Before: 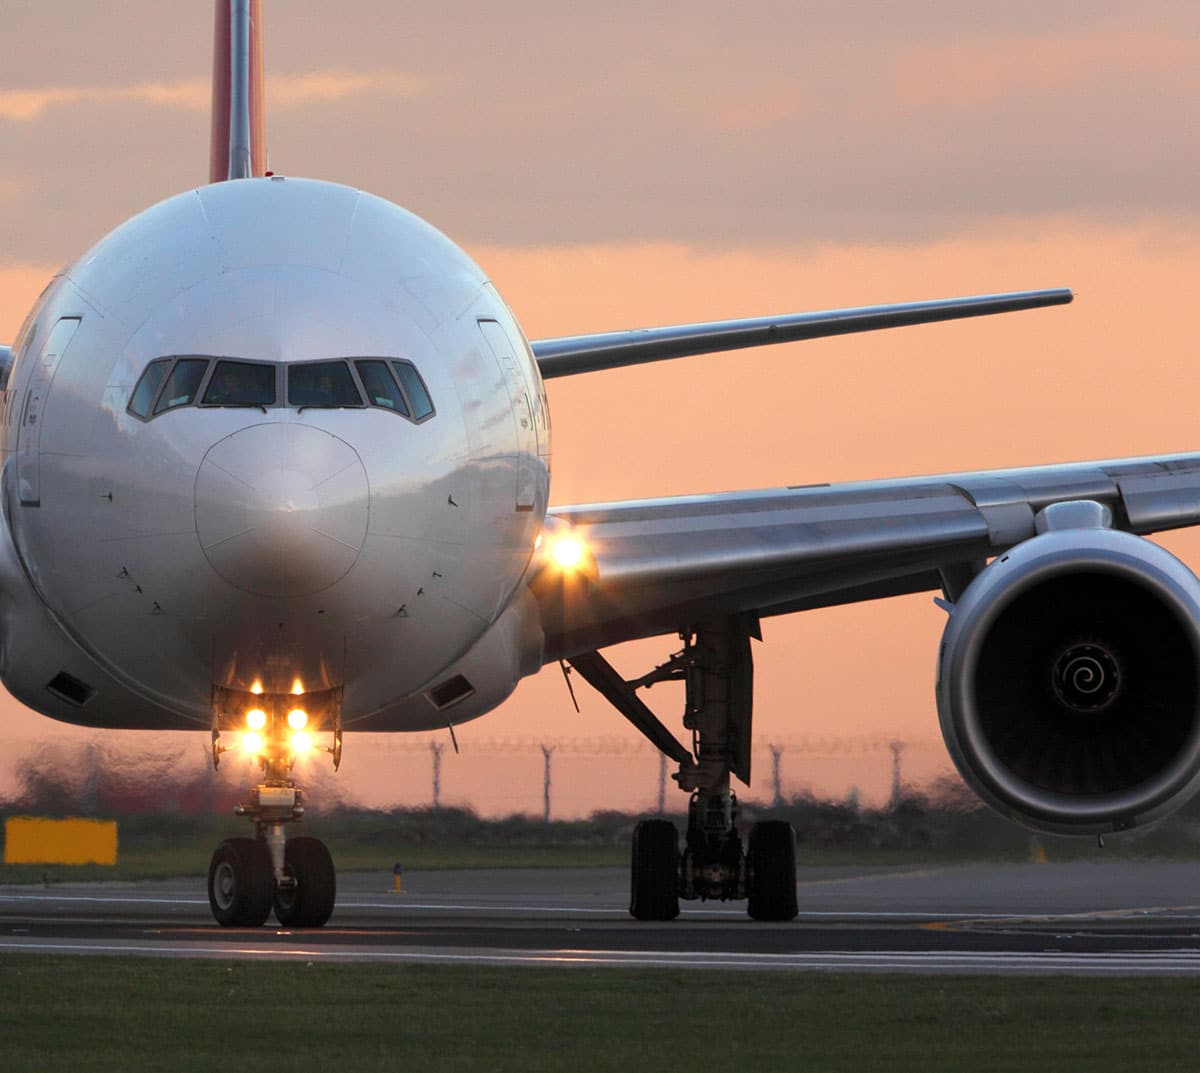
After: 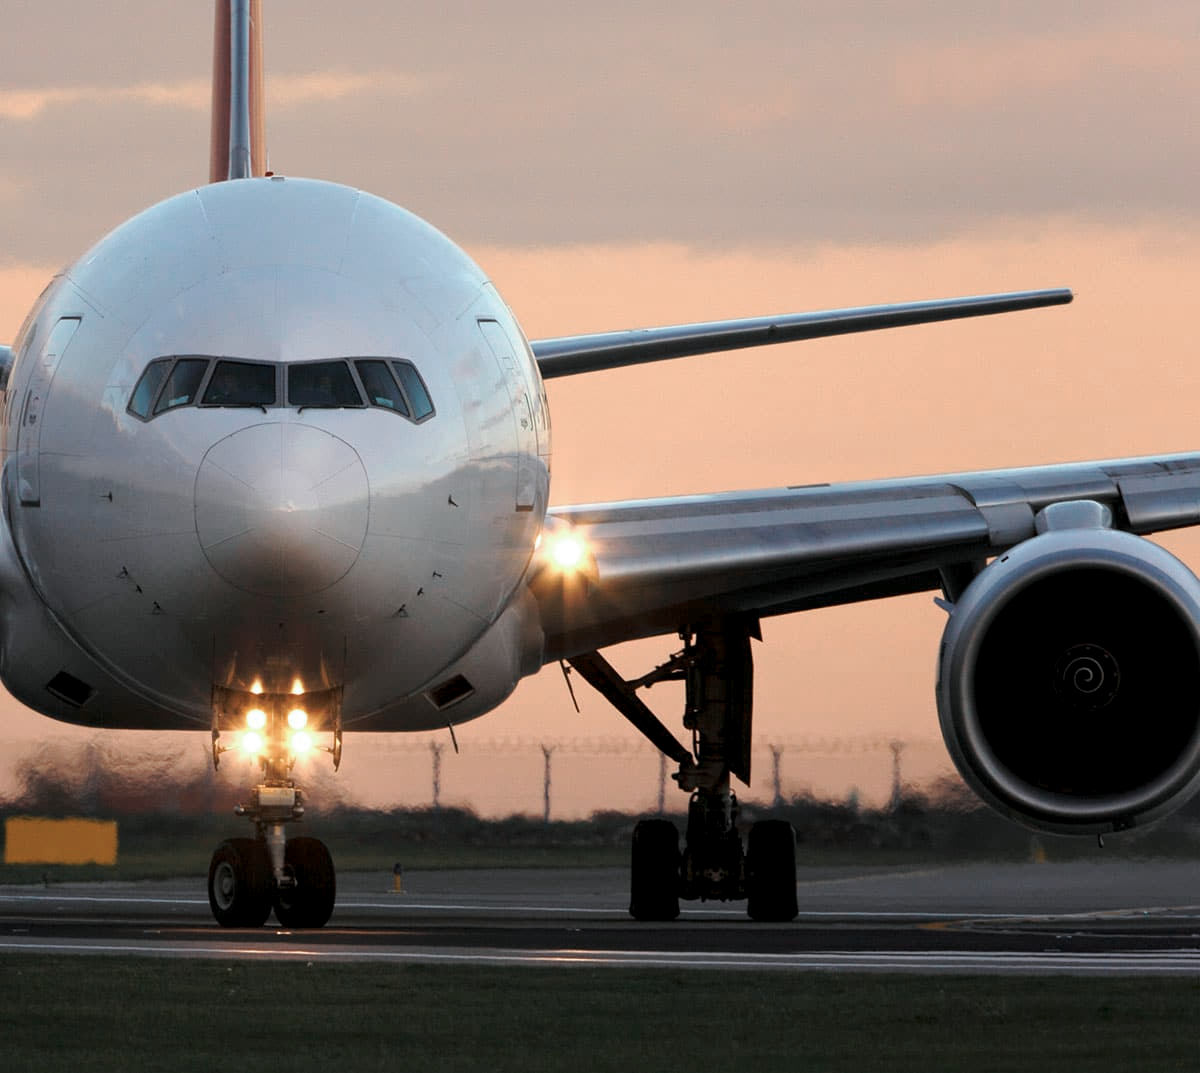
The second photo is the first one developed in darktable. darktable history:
tone curve: curves: ch0 [(0, 0) (0.003, 0.003) (0.011, 0.01) (0.025, 0.023) (0.044, 0.041) (0.069, 0.064) (0.1, 0.092) (0.136, 0.125) (0.177, 0.163) (0.224, 0.207) (0.277, 0.255) (0.335, 0.309) (0.399, 0.375) (0.468, 0.459) (0.543, 0.548) (0.623, 0.629) (0.709, 0.716) (0.801, 0.808) (0.898, 0.911) (1, 1)], preserve colors none
color look up table: target L [79.37, 65.77, 52.32, 40.56, 200.05, 100, 76.07, 67.61, 66.26, 61.53, 53.03, 57.39, 49.65, 38.72, 59.79, 59.15, 47.79, 37.23, 35.22, 17.8, 66.83, 68.22, 51.07, 50.25, 0 ×25], target a [-0.997, -20.12, -33.51, -11.18, -0.007, 0, 0.36, 12.26, 12.56, 24.45, -0.325, 32, 35.15, 12.79, 4.973, 29.53, 3.138, -0.363, 16.61, 0.023, -27.25, -0.872, -17.98, -4.525, 0 ×25], target b [-0.602, 25.23, 8.609, 10.44, 0.085, 0.003, 39.14, 42.46, 13.41, 42.78, -0.056, 21.08, 30.17, 15.95, -11.6, 2.477, -26, -0.705, -8.42, -0.511, -8.38, -0.8, -21.49, -16.24, 0 ×25], num patches 24
